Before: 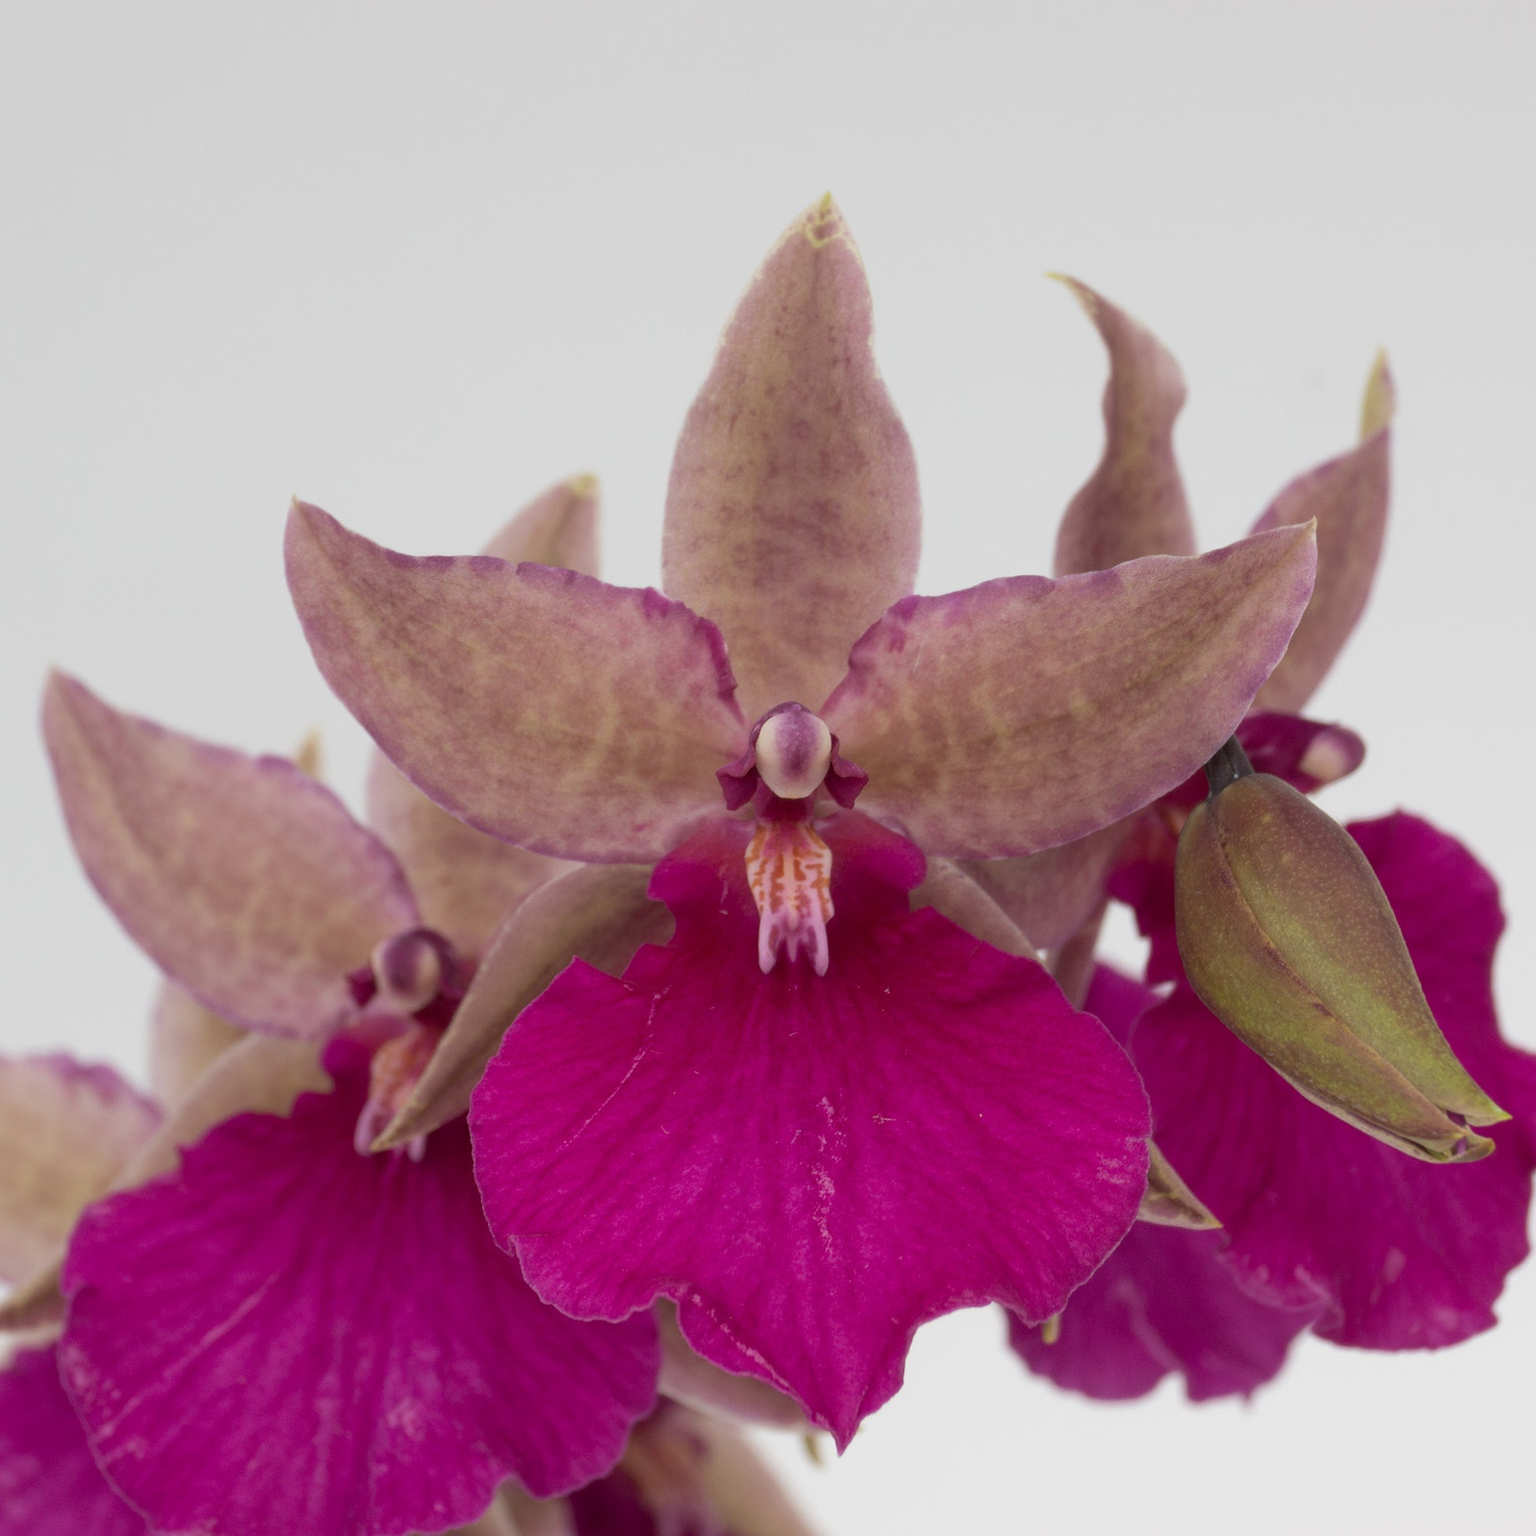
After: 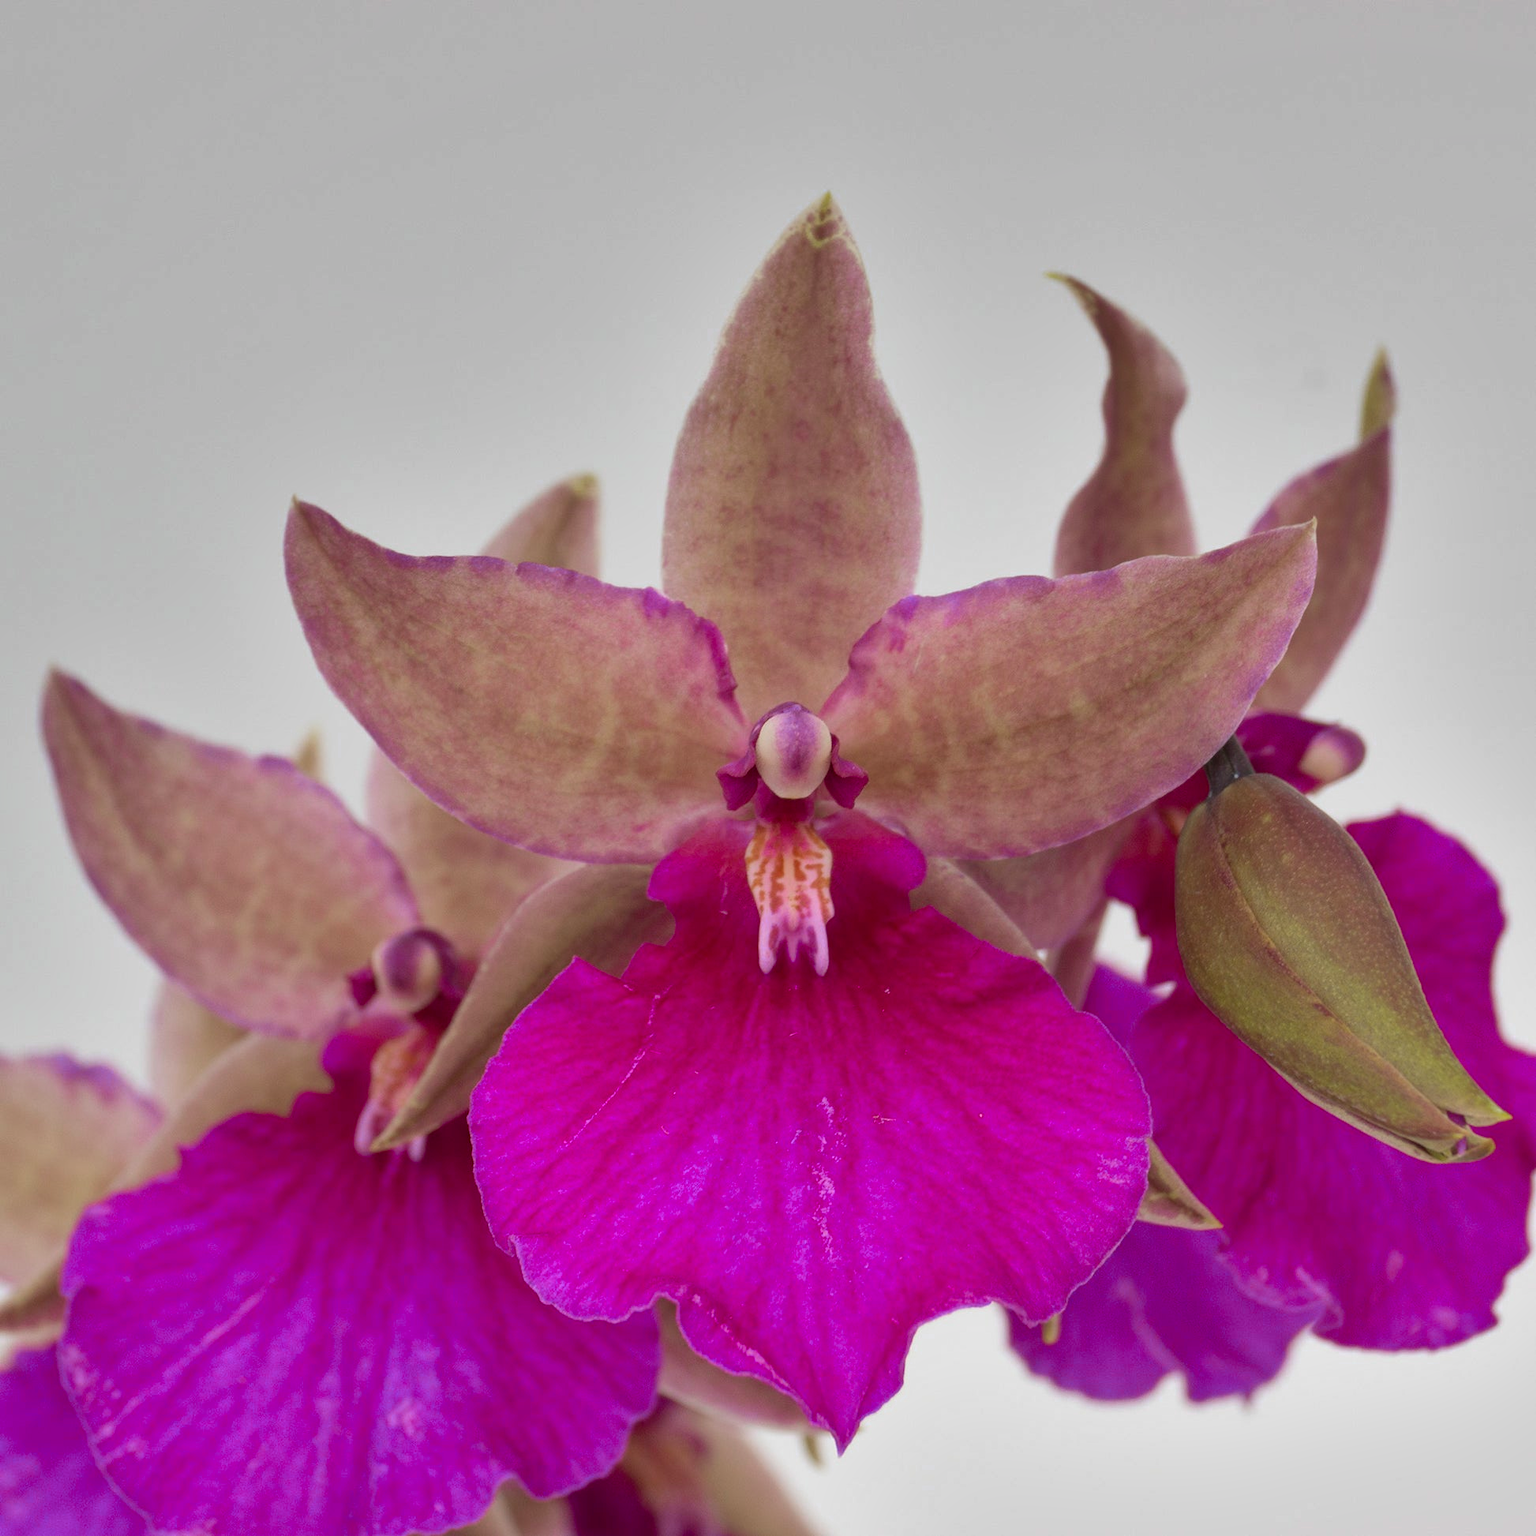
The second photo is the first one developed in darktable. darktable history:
shadows and highlights: radius 107.02, shadows 23.57, highlights -59.29, low approximation 0.01, soften with gaussian
color zones: curves: ch0 [(0.254, 0.492) (0.724, 0.62)]; ch1 [(0.25, 0.528) (0.719, 0.796)]; ch2 [(0, 0.472) (0.25, 0.5) (0.73, 0.184)]
